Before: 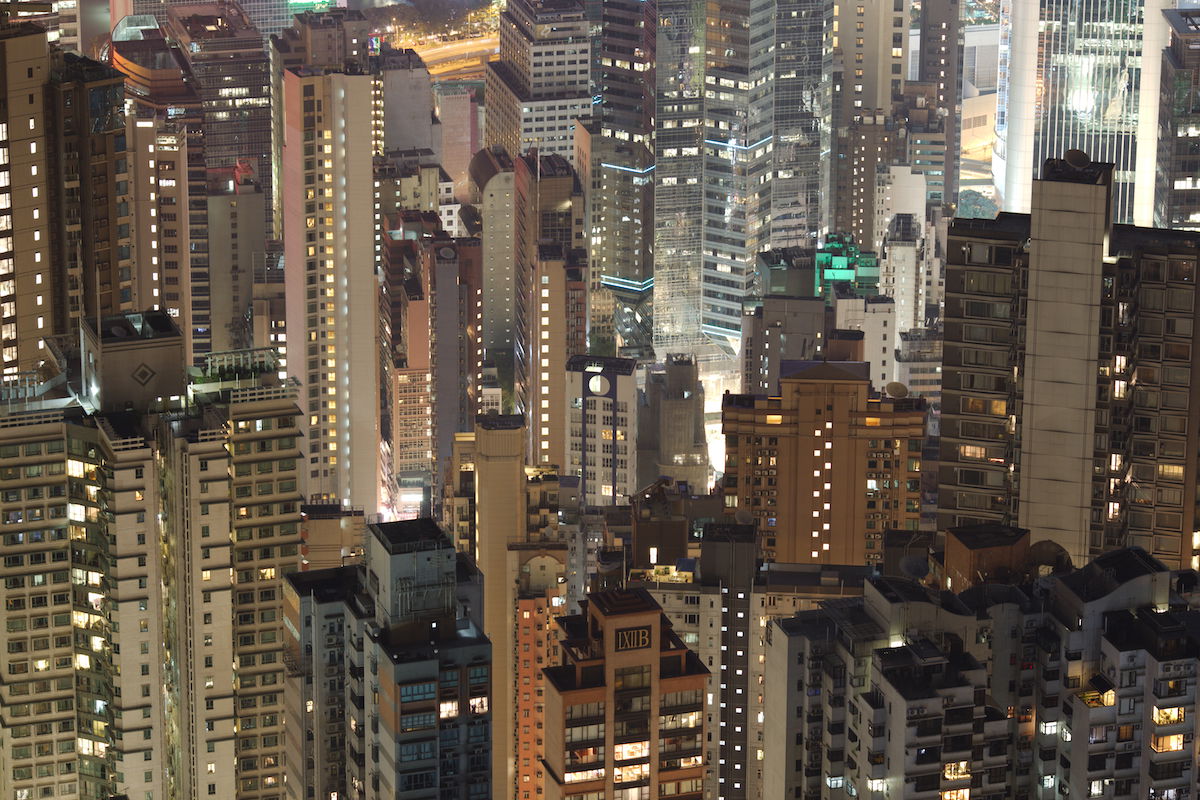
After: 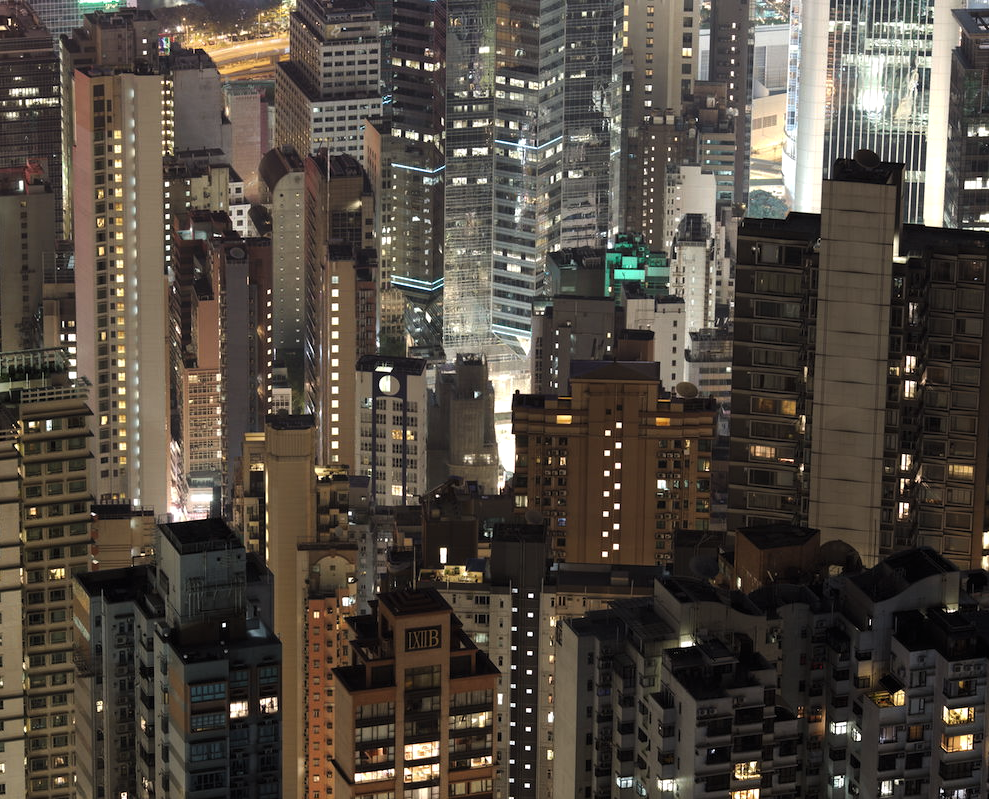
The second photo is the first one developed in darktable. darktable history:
crop: left 17.582%, bottom 0.031%
levels: levels [0.029, 0.545, 0.971]
